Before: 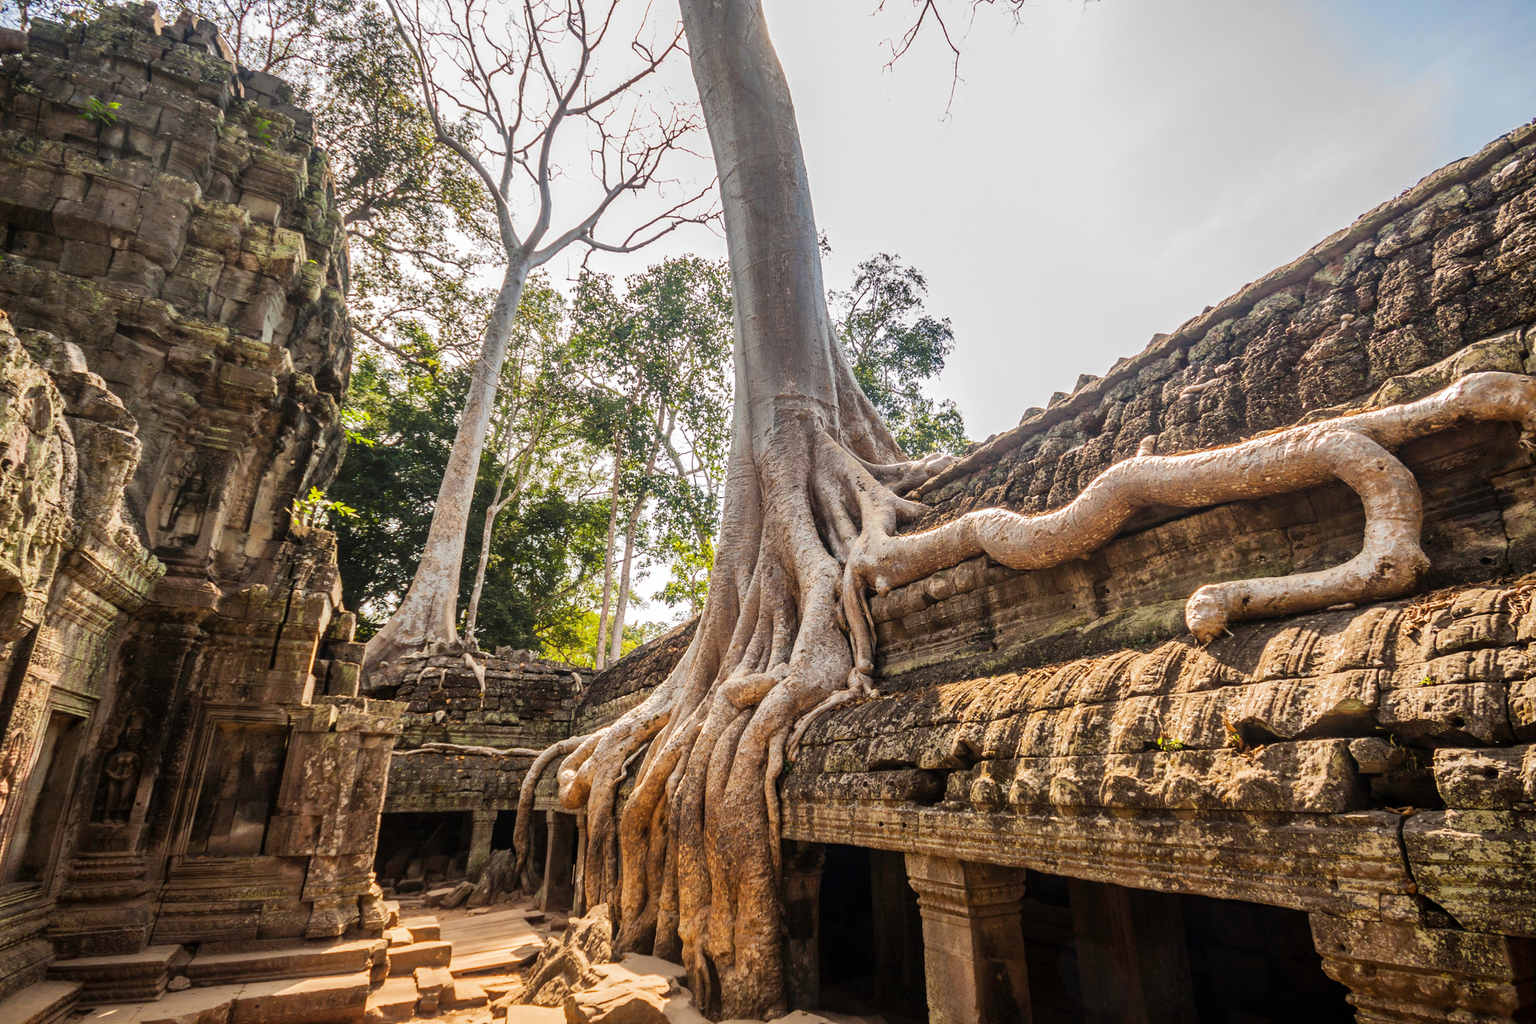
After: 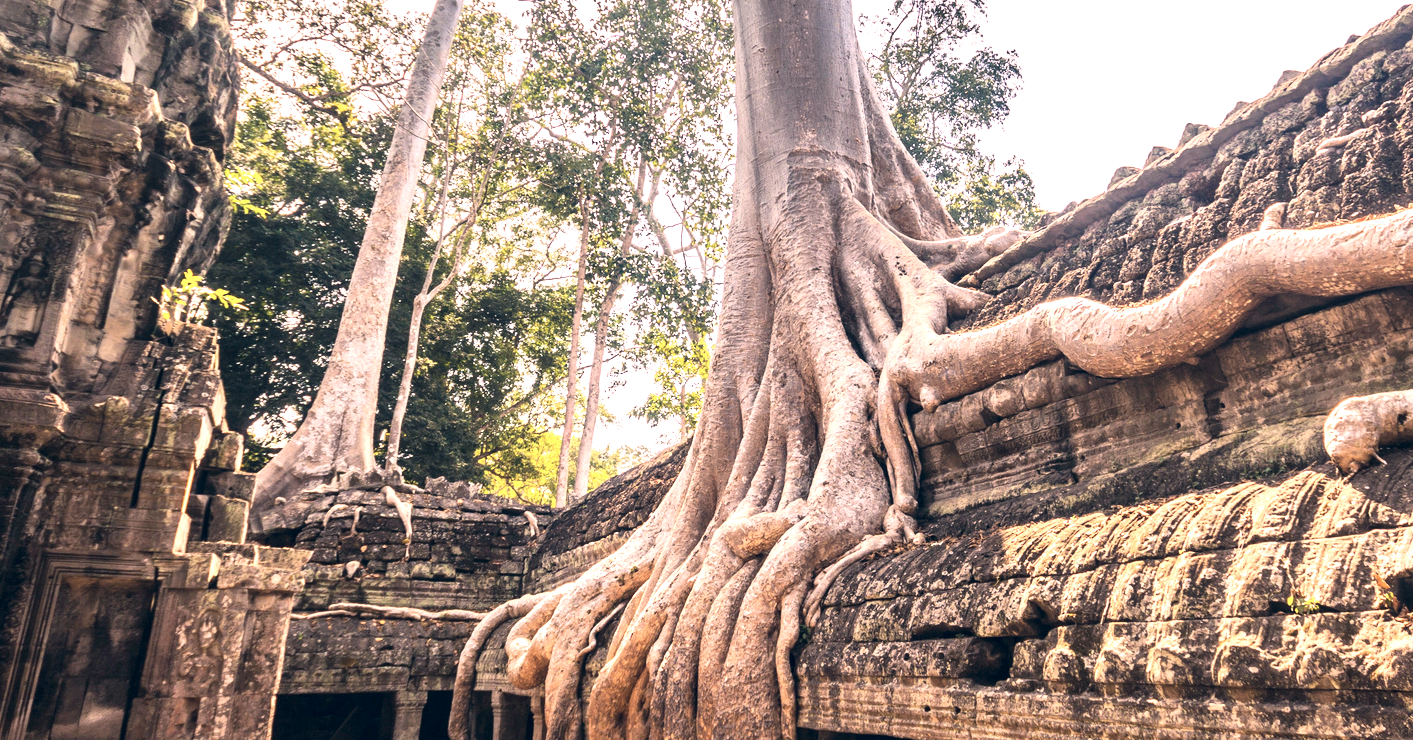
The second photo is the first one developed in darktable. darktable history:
crop: left 11.017%, top 27.37%, right 18.326%, bottom 17.05%
exposure: black level correction 0, exposure 0.9 EV, compensate highlight preservation false
contrast brightness saturation: contrast 0.113, saturation -0.162
color correction: highlights a* 14.13, highlights b* 6.04, shadows a* -5.67, shadows b* -15.44, saturation 0.842
